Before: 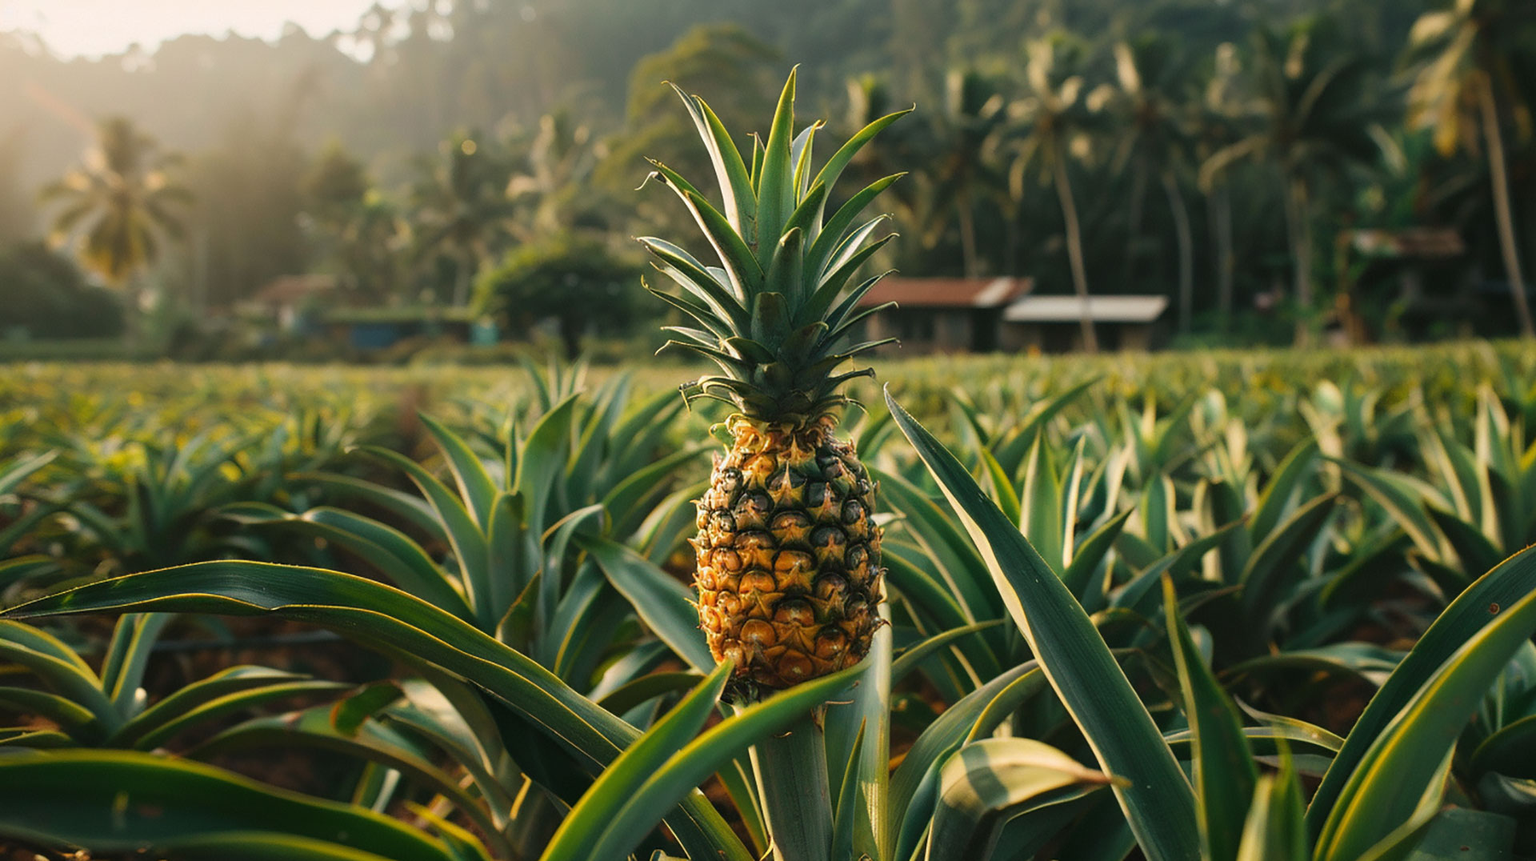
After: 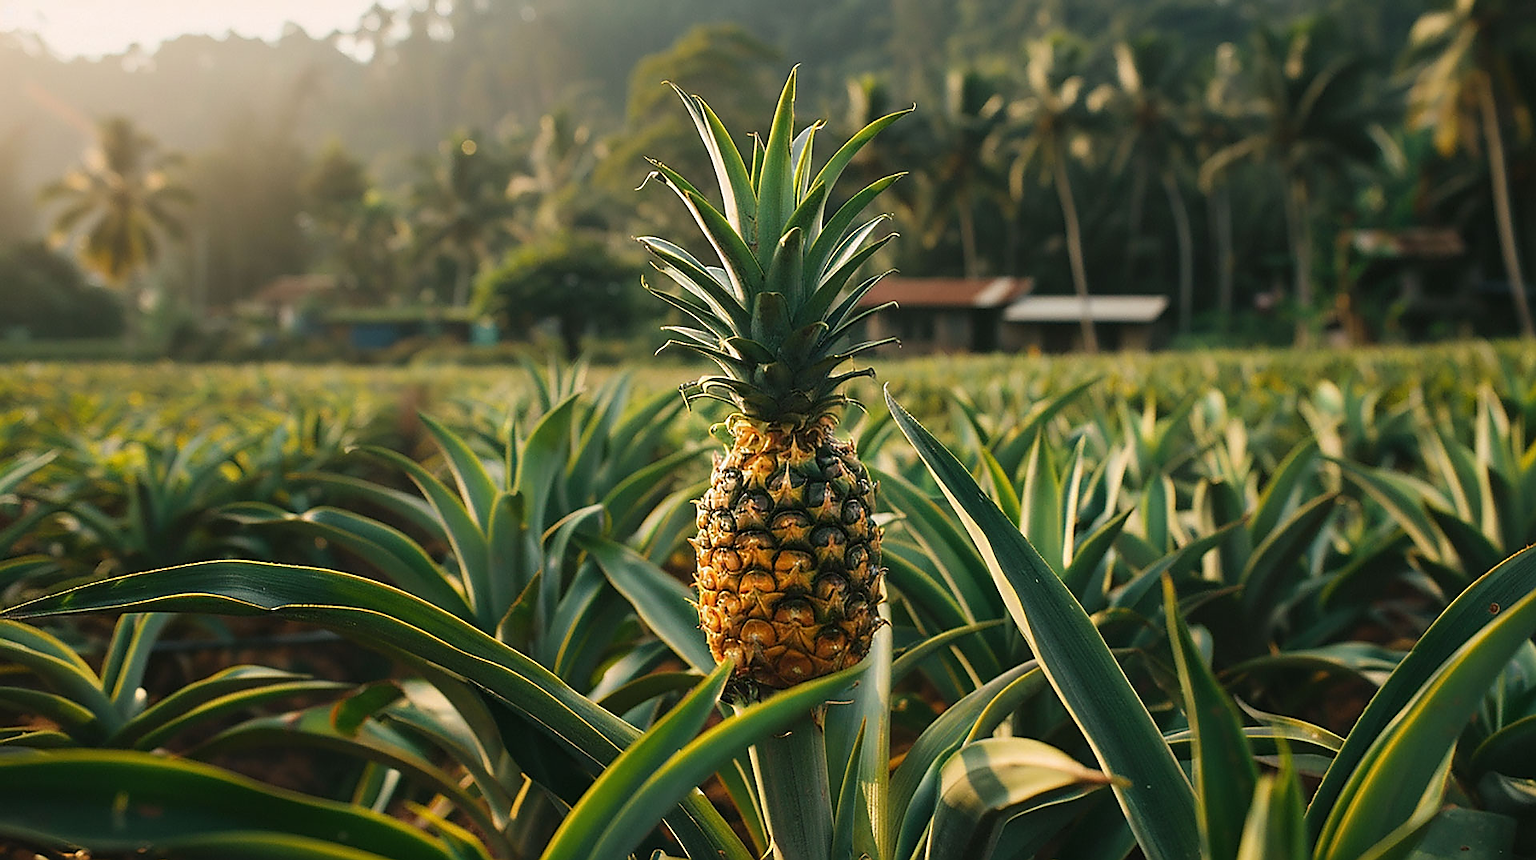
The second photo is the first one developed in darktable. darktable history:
tone equalizer: -7 EV 0.13 EV, smoothing diameter 25%, edges refinement/feathering 10, preserve details guided filter
sharpen: radius 1.4, amount 1.25, threshold 0.7
